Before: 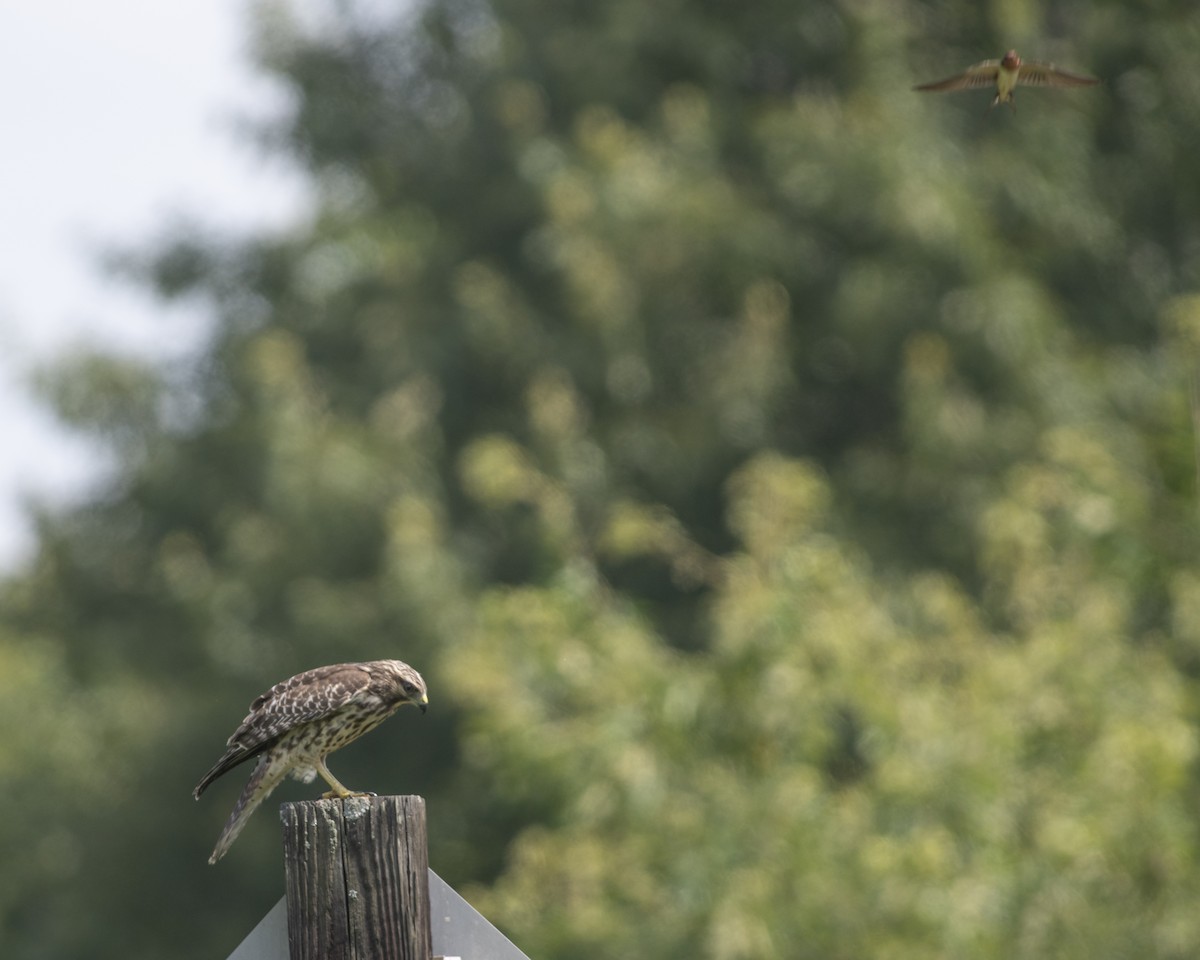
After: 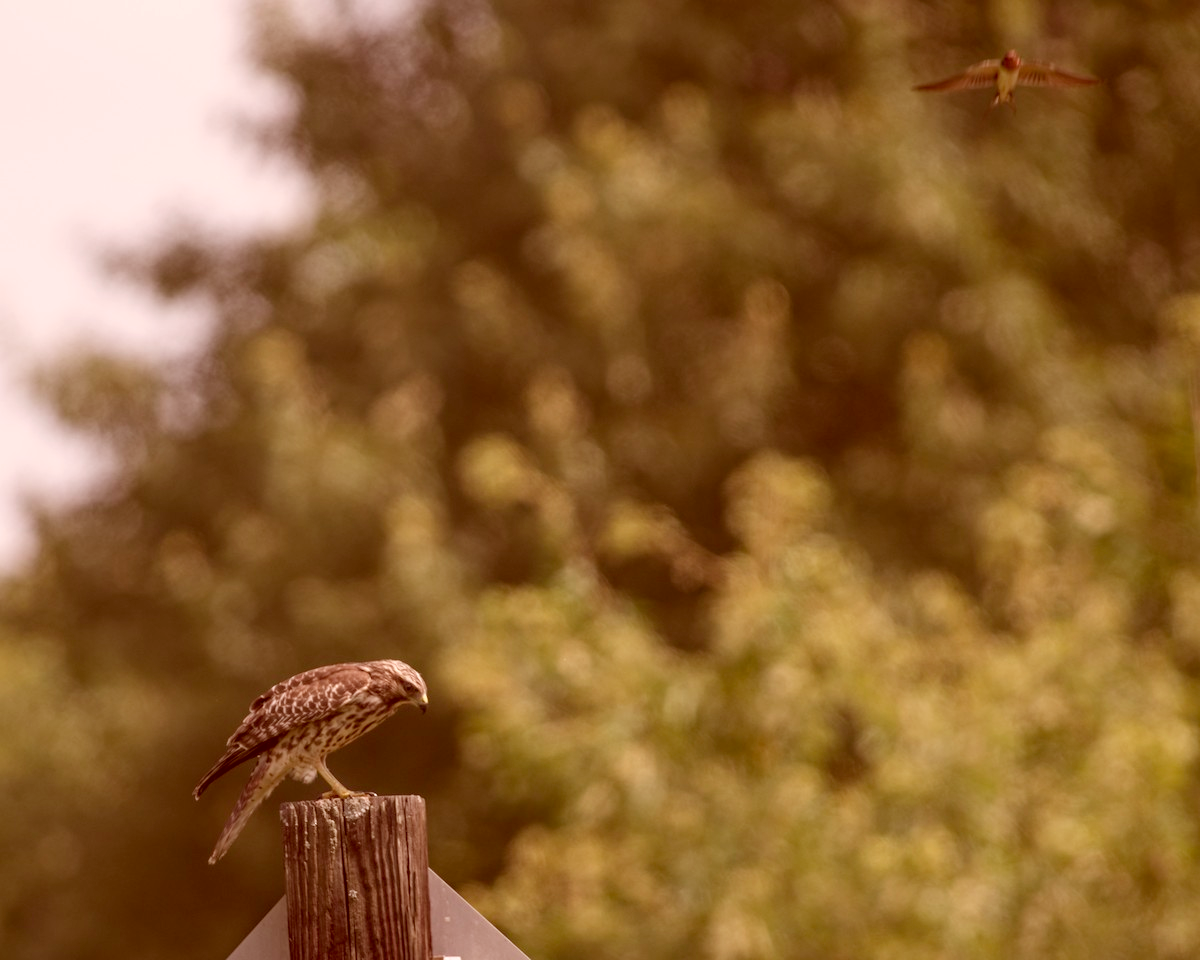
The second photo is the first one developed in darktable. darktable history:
color correction: highlights a* 9.27, highlights b* 8.66, shadows a* 39.41, shadows b* 39.53, saturation 0.816
haze removal: compatibility mode true, adaptive false
